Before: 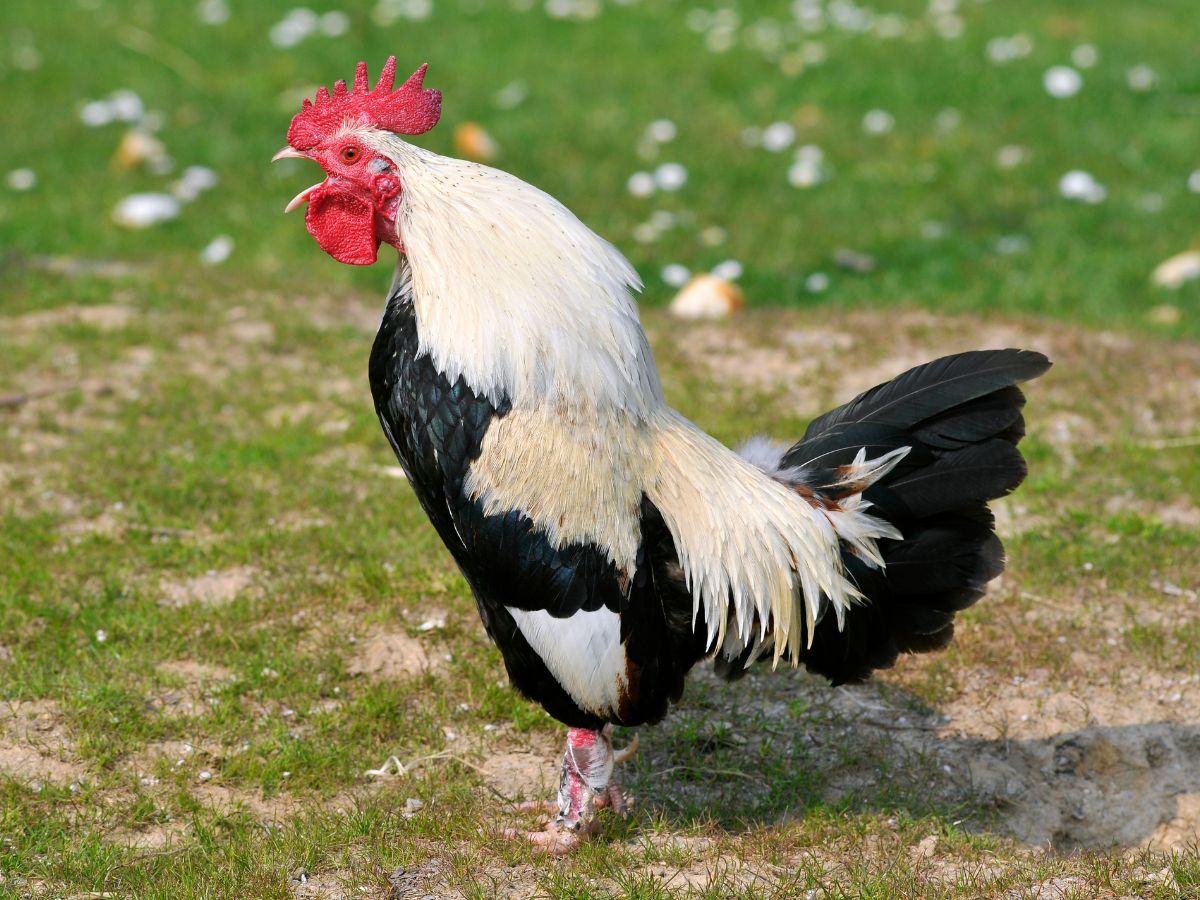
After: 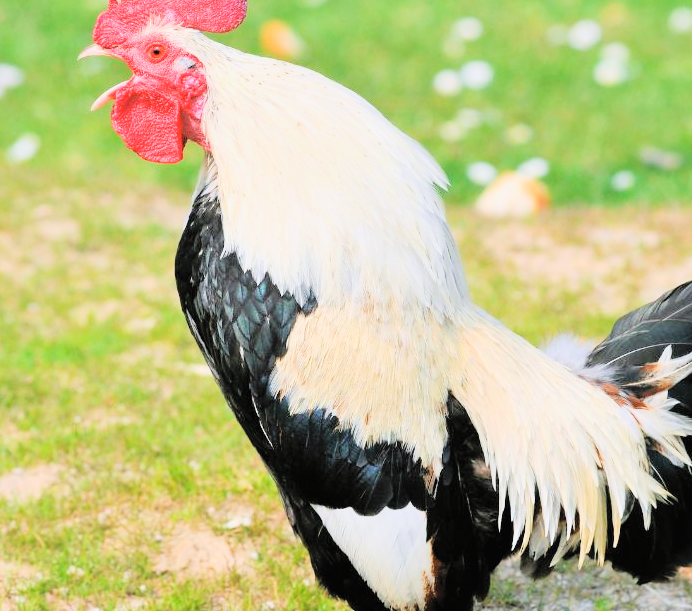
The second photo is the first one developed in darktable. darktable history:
crop: left 16.2%, top 11.427%, right 26.115%, bottom 20.598%
filmic rgb: black relative exposure -7.42 EV, white relative exposure 4.84 EV, hardness 3.4
exposure: black level correction 0, exposure 1.106 EV, compensate exposure bias true, compensate highlight preservation false
contrast brightness saturation: contrast 0.097, brightness 0.292, saturation 0.14
